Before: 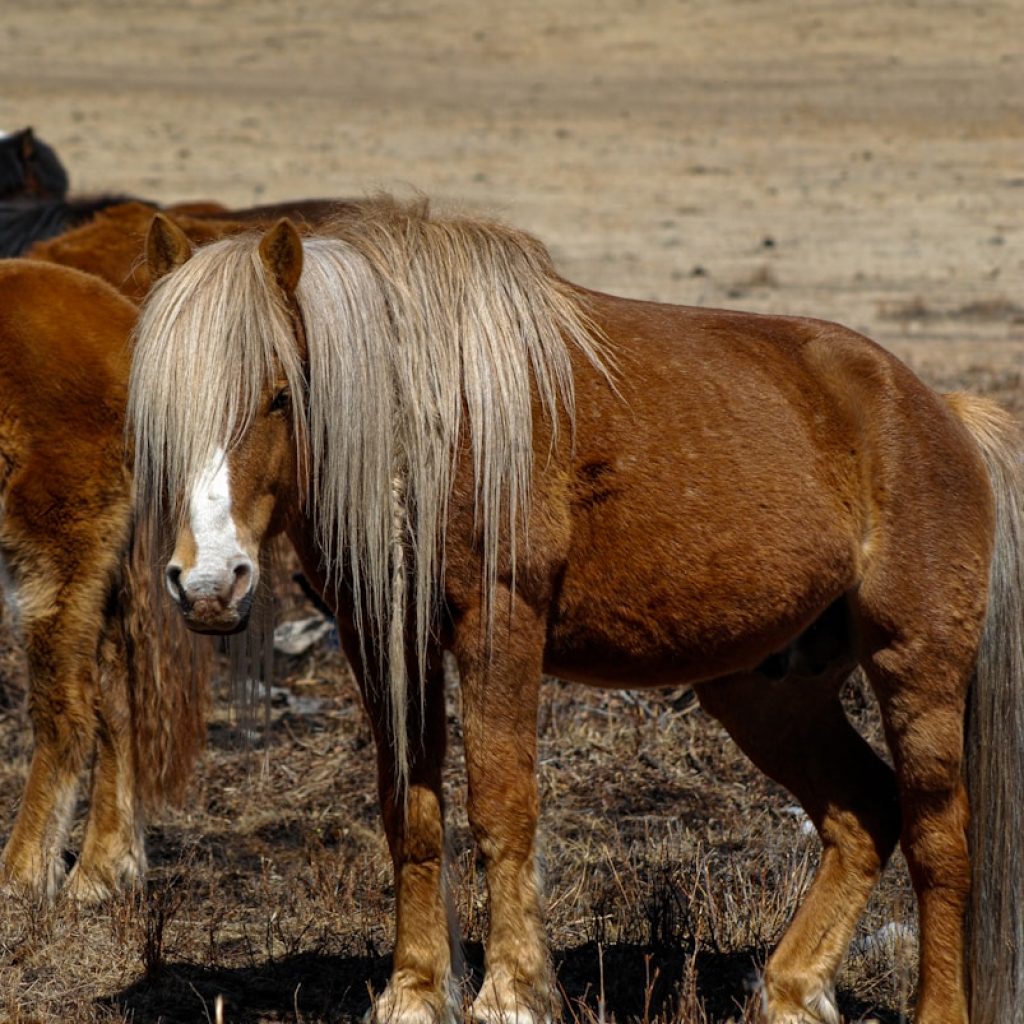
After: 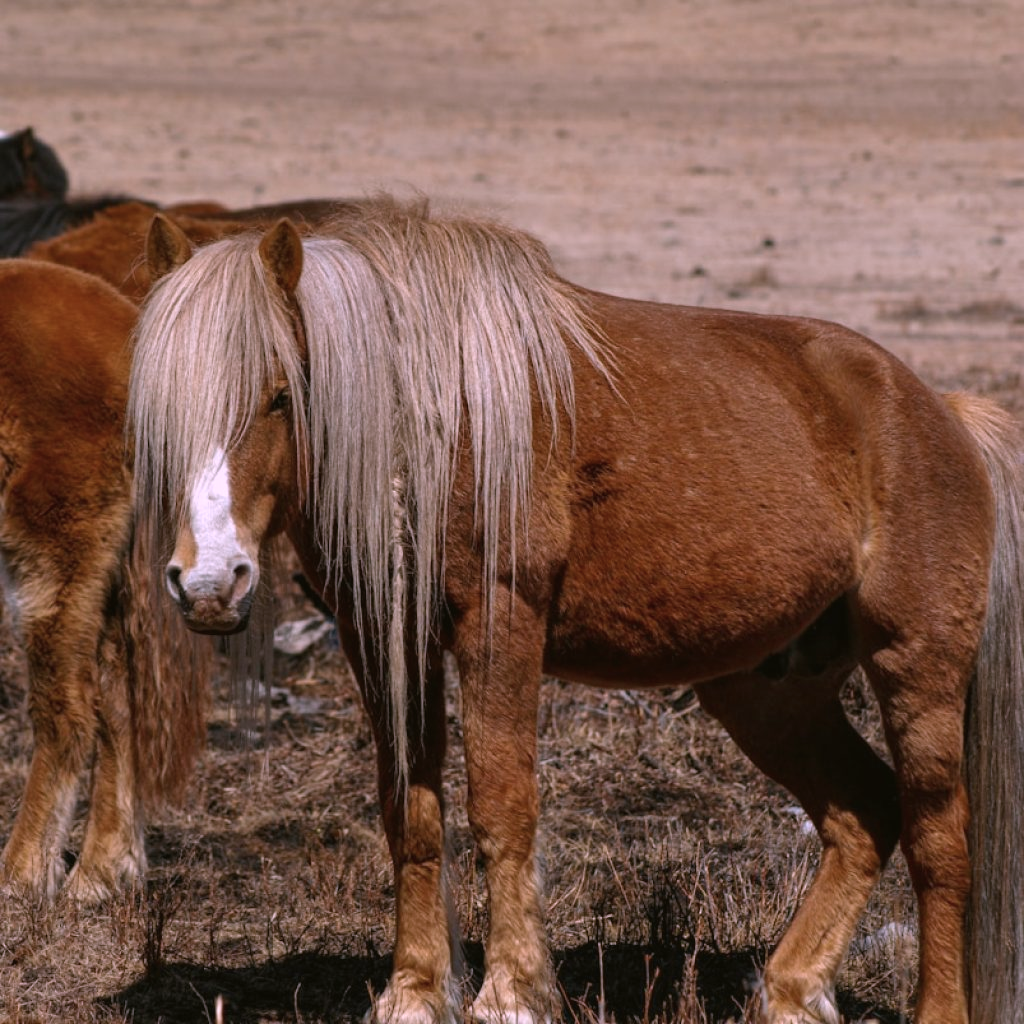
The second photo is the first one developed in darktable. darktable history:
color correction: highlights a* 15.46, highlights b* -20.56
color balance: mode lift, gamma, gain (sRGB), lift [1.04, 1, 1, 0.97], gamma [1.01, 1, 1, 0.97], gain [0.96, 1, 1, 0.97]
